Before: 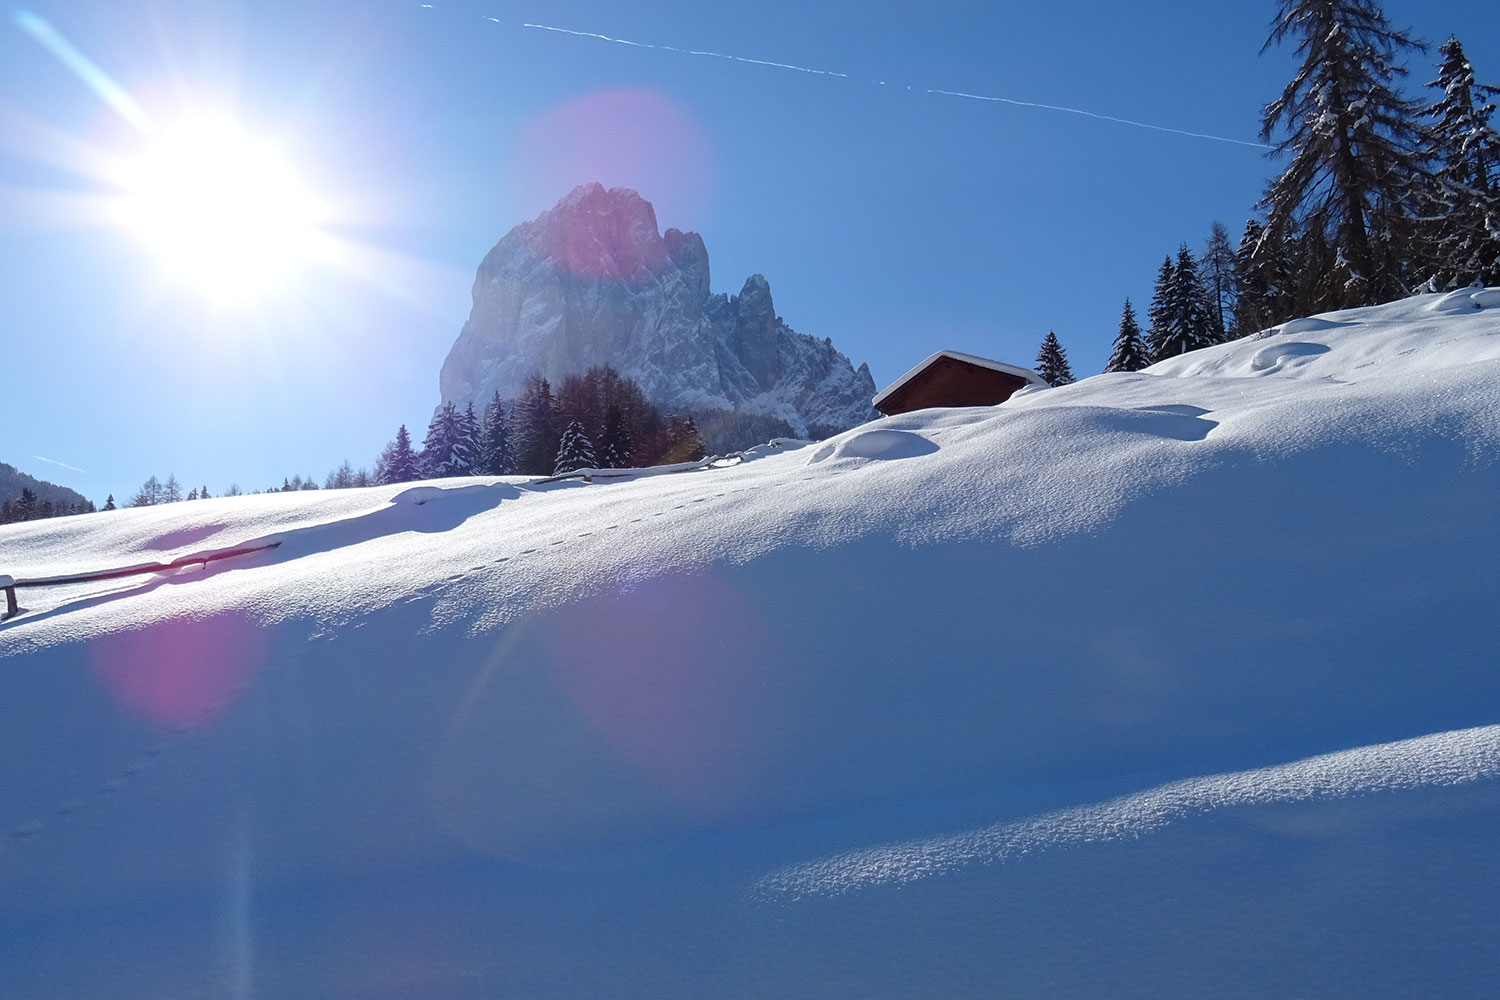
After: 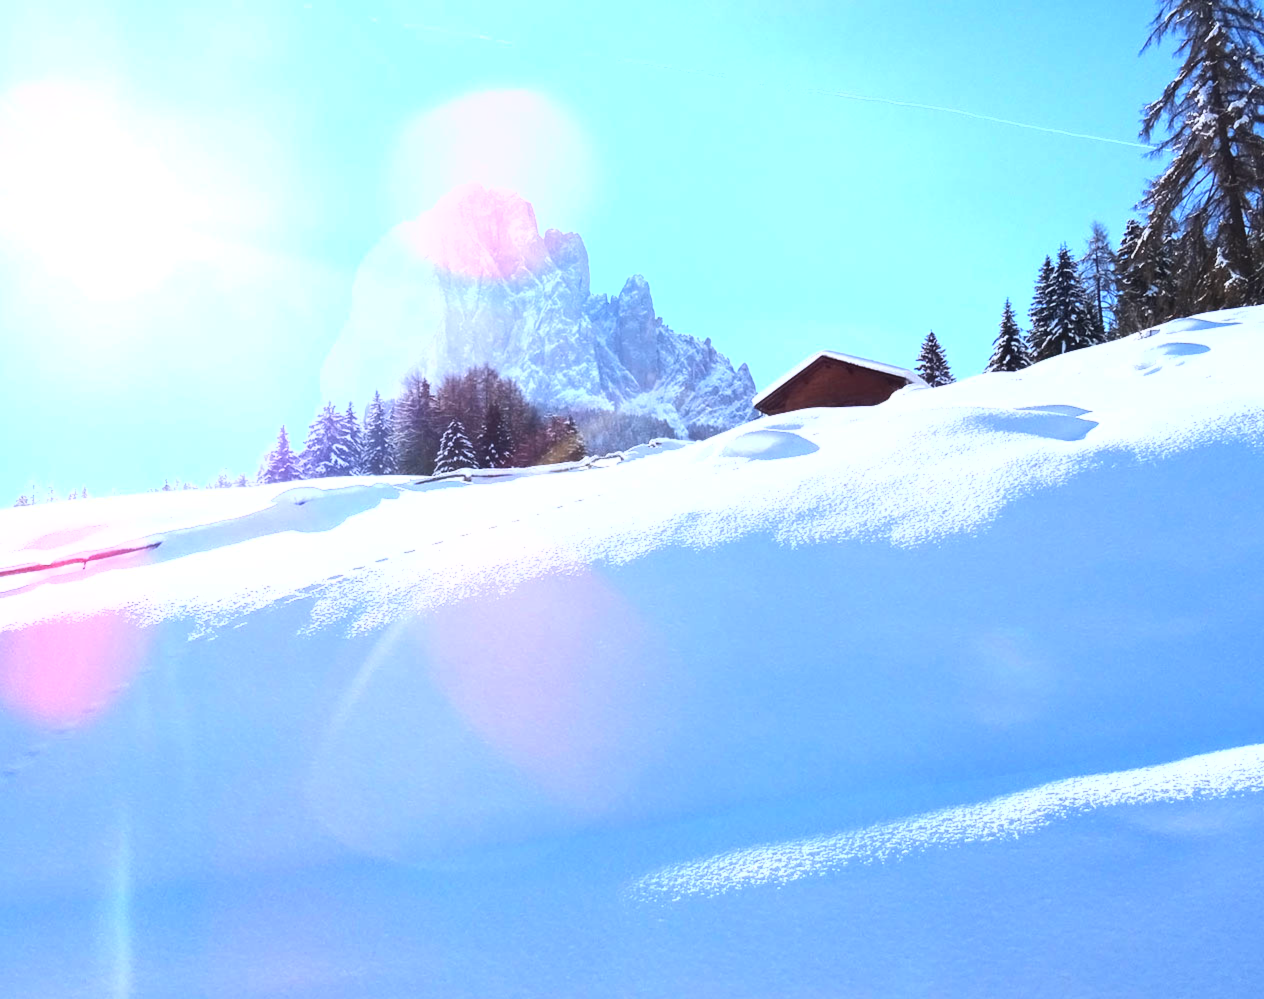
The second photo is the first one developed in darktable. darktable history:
crop: left 8.026%, right 7.374%
exposure: black level correction 0, exposure 1.75 EV, compensate exposure bias true, compensate highlight preservation false
lowpass: radius 0.5, unbound 0
tone equalizer: -8 EV -0.417 EV, -7 EV -0.389 EV, -6 EV -0.333 EV, -5 EV -0.222 EV, -3 EV 0.222 EV, -2 EV 0.333 EV, -1 EV 0.389 EV, +0 EV 0.417 EV, edges refinement/feathering 500, mask exposure compensation -1.57 EV, preserve details no
